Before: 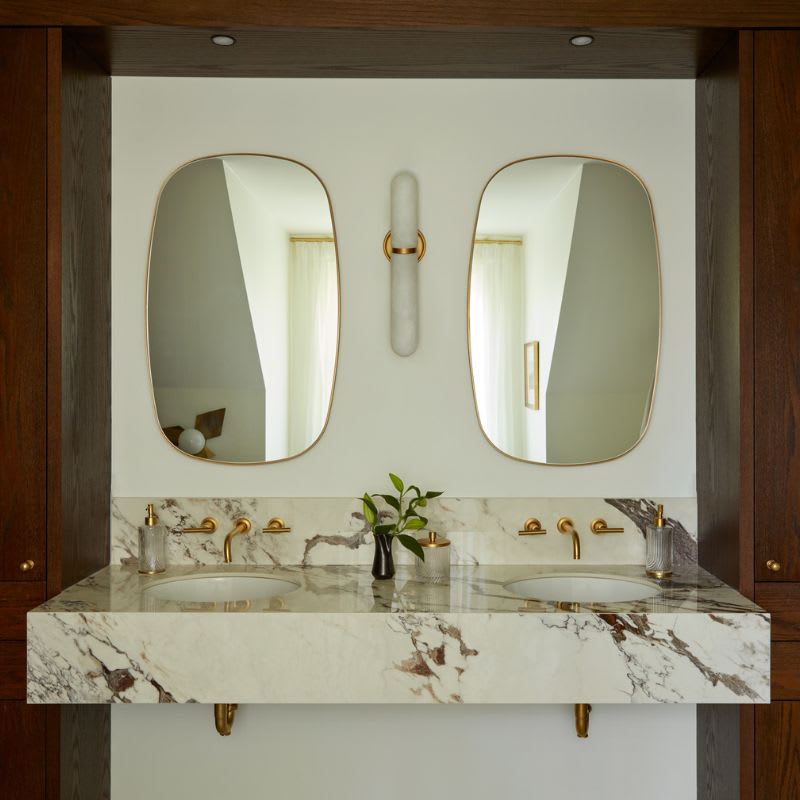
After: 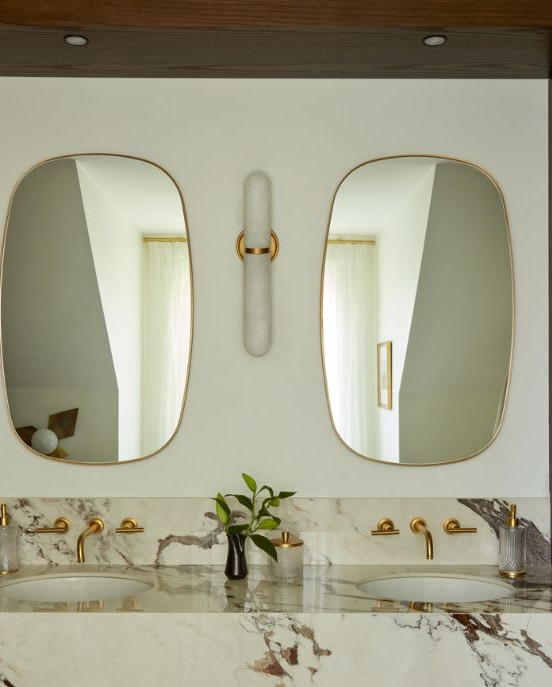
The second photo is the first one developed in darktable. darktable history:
crop: left 18.499%, right 12.39%, bottom 14.016%
